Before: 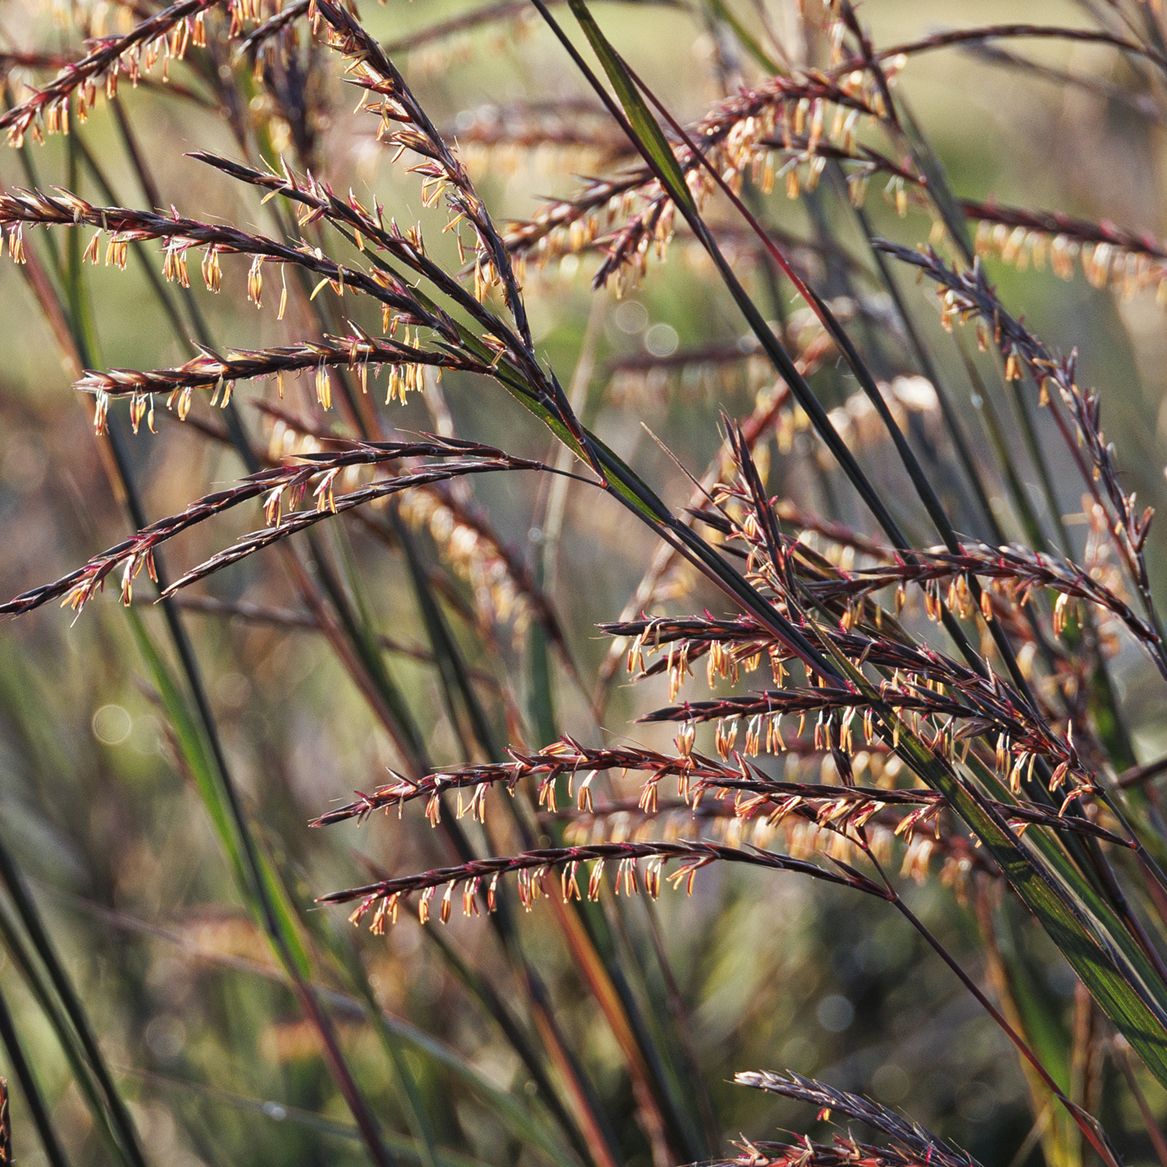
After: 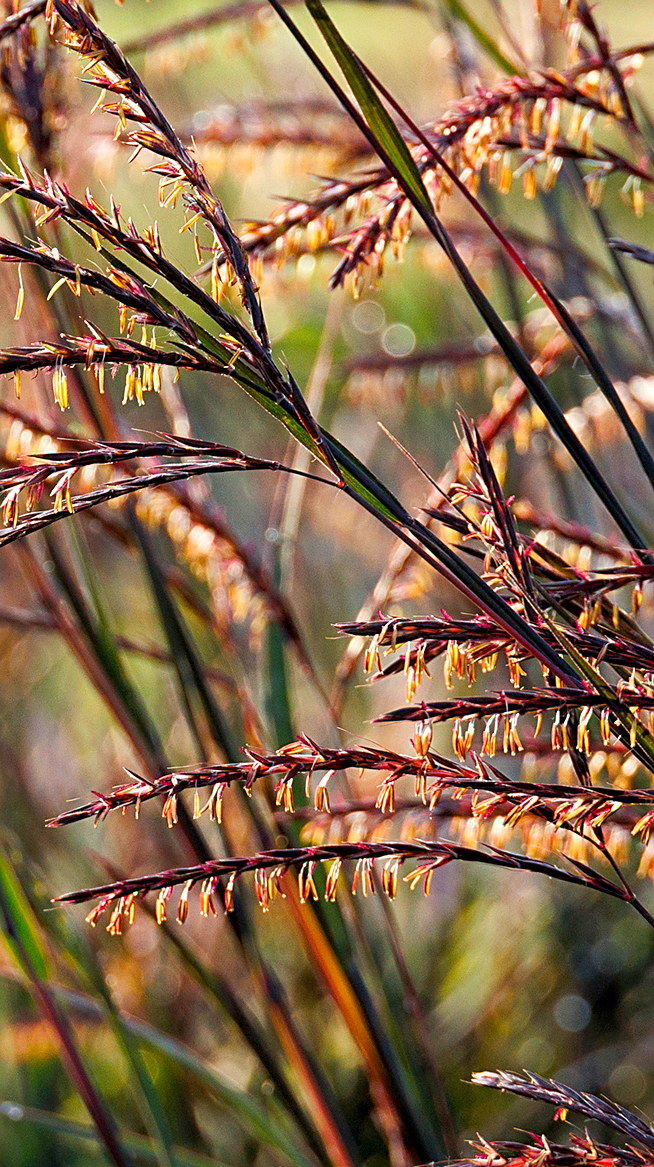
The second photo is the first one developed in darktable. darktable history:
color balance rgb: power › hue 61.84°, highlights gain › luminance 9.85%, global offset › luminance -0.495%, perceptual saturation grading › global saturation 19.42%, global vibrance 20%
crop and rotate: left 22.61%, right 21.32%
sharpen: on, module defaults
